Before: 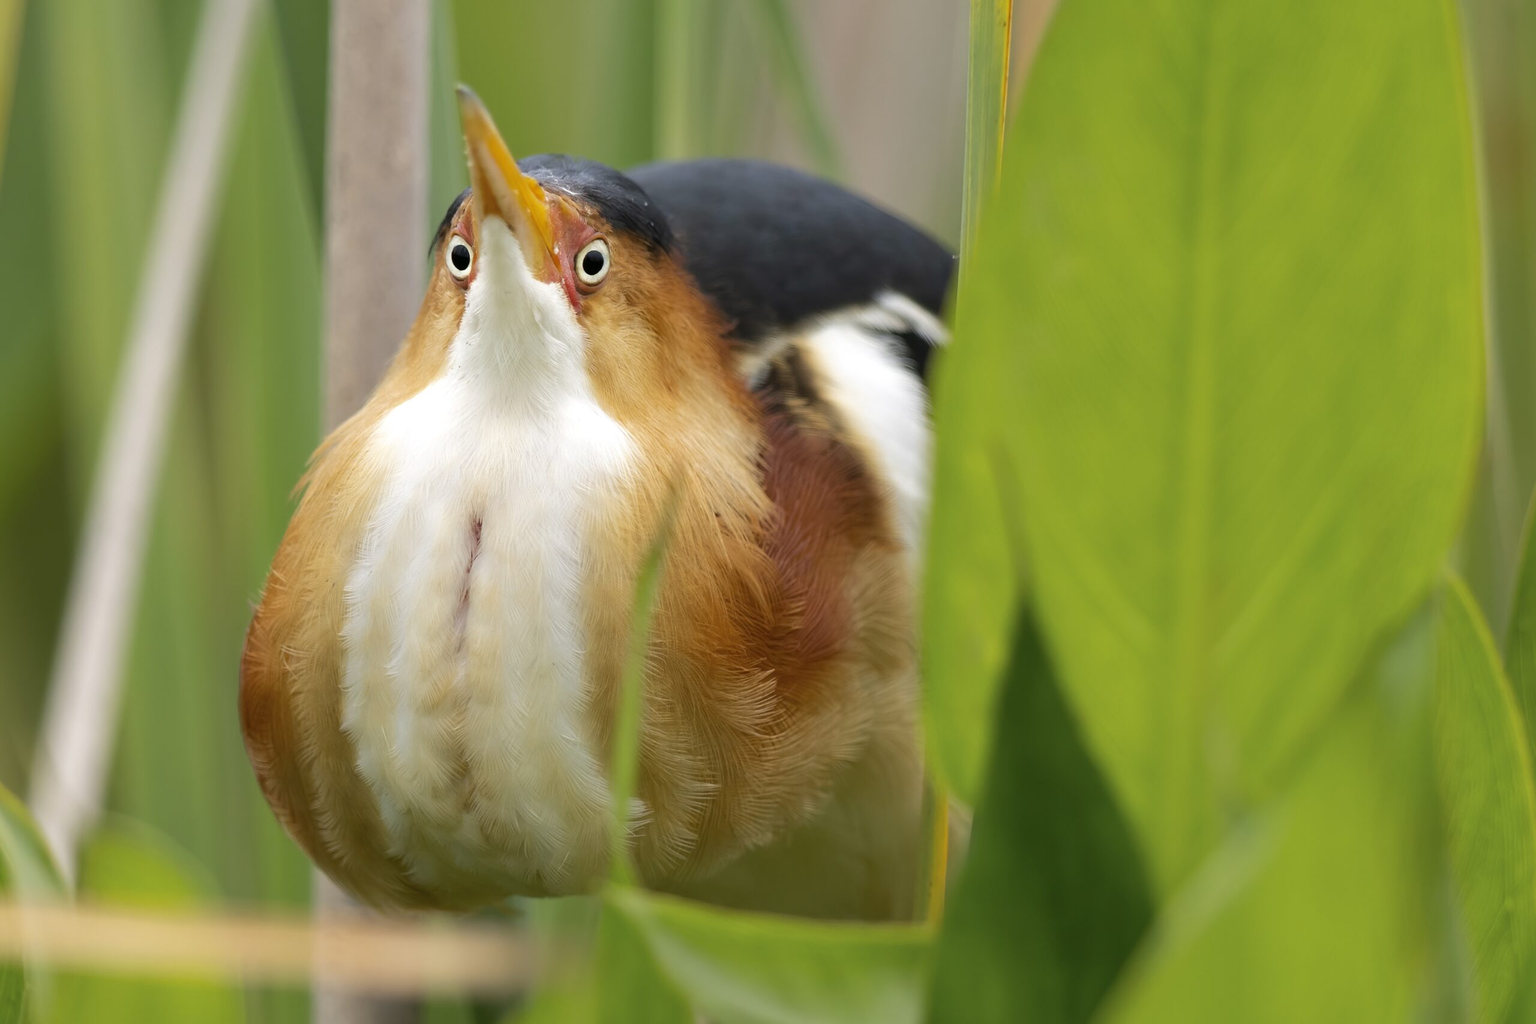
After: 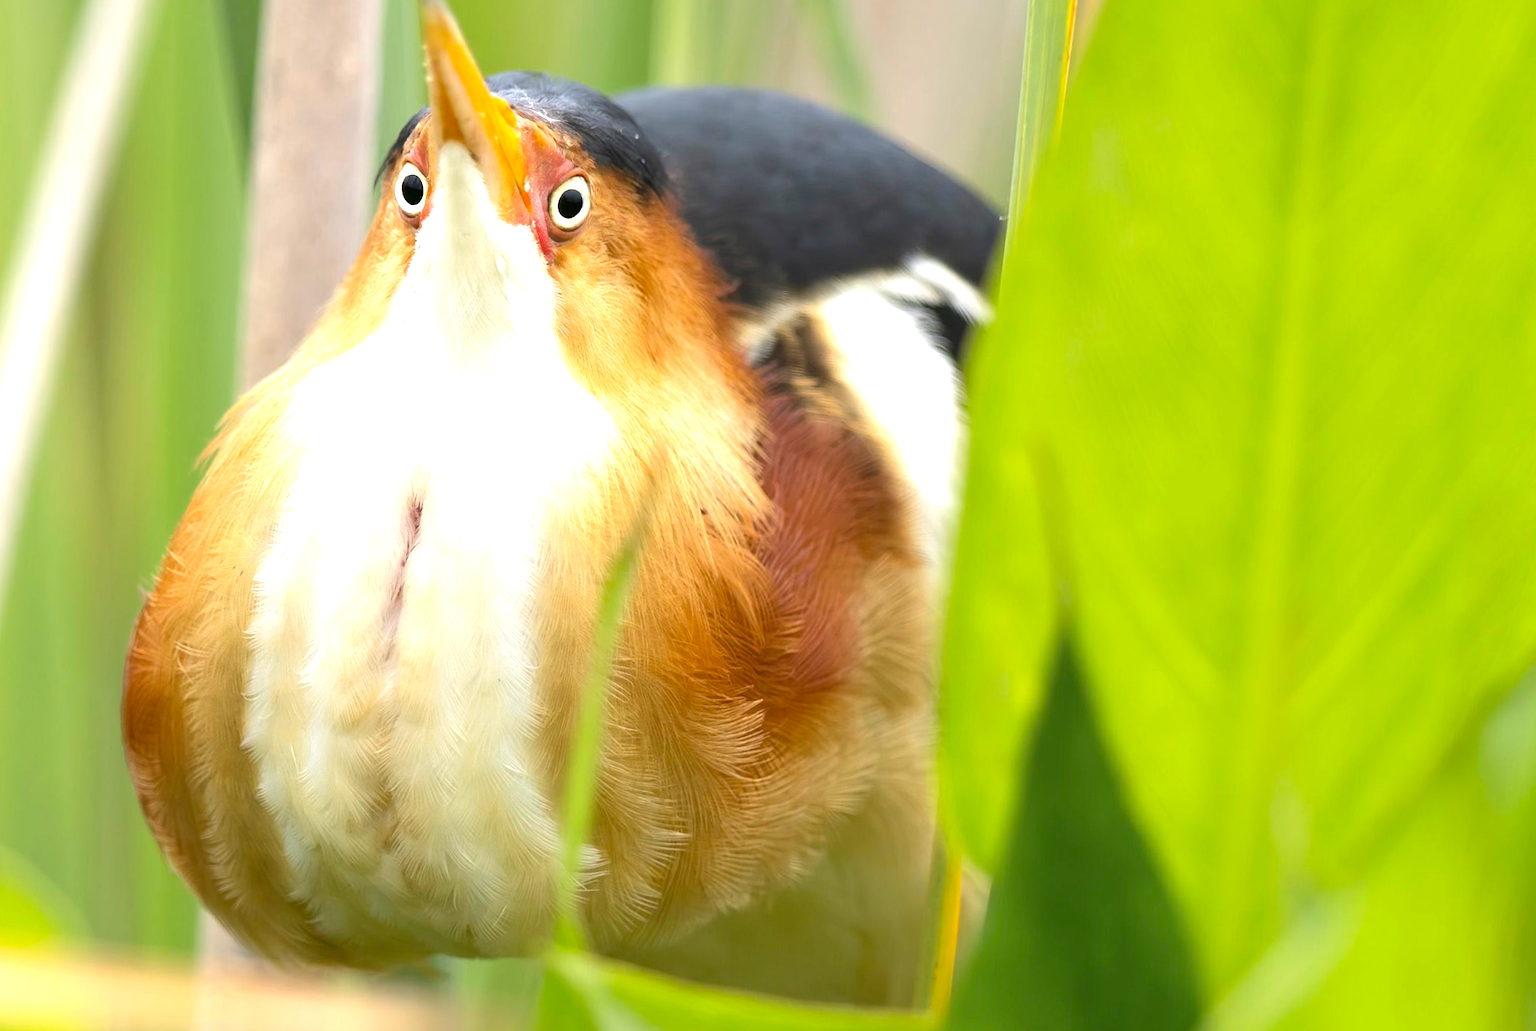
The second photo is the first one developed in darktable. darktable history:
exposure: black level correction 0, exposure 1.015 EV, compensate highlight preservation false
crop and rotate: angle -2.84°, left 5.356%, top 5.173%, right 4.784%, bottom 4.353%
